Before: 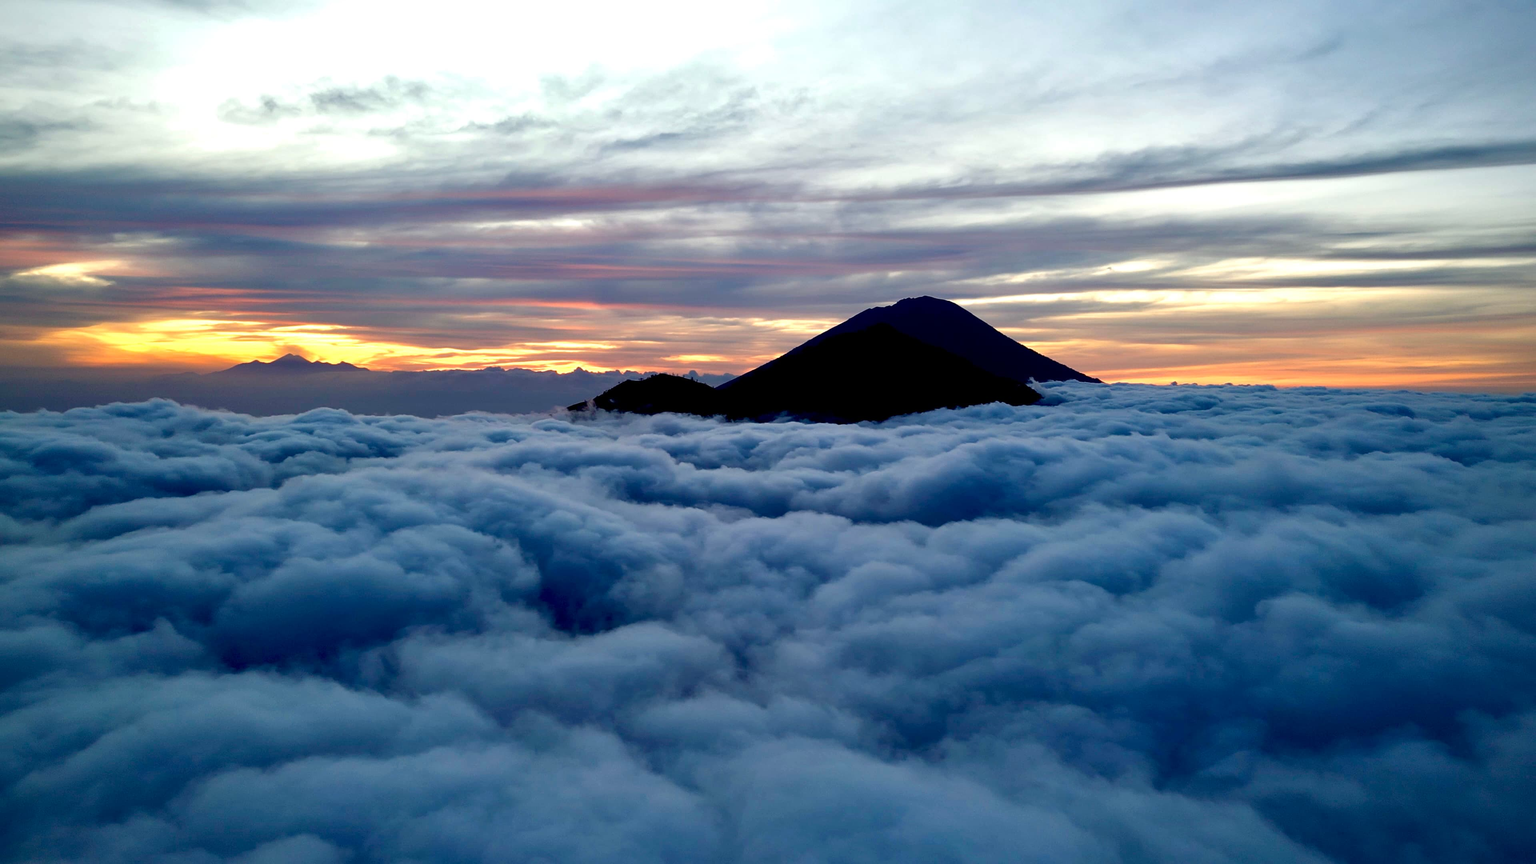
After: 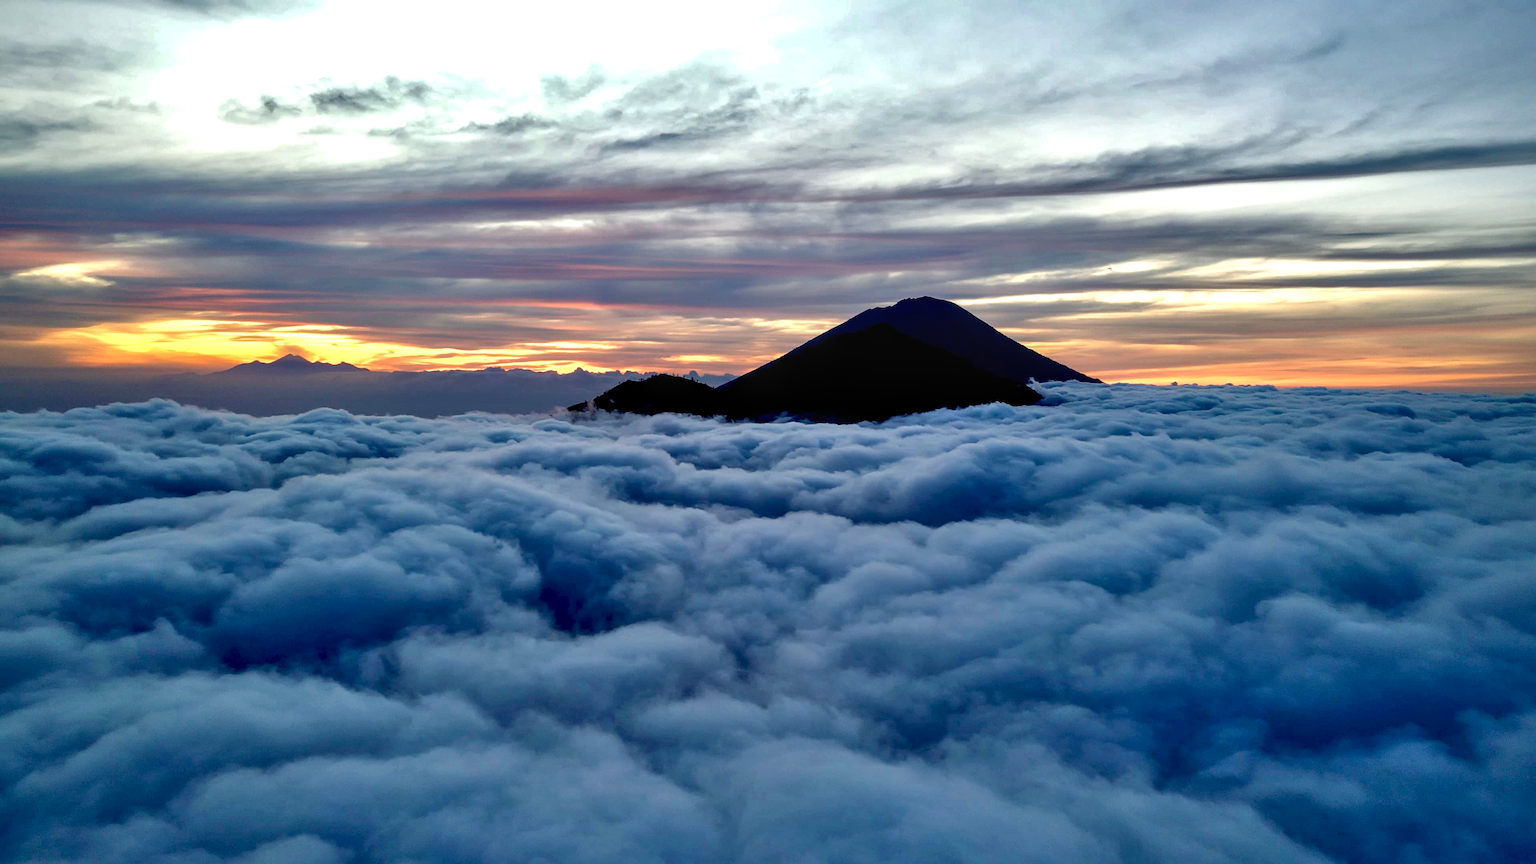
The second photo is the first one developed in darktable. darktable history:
shadows and highlights: low approximation 0.01, soften with gaussian
local contrast: on, module defaults
